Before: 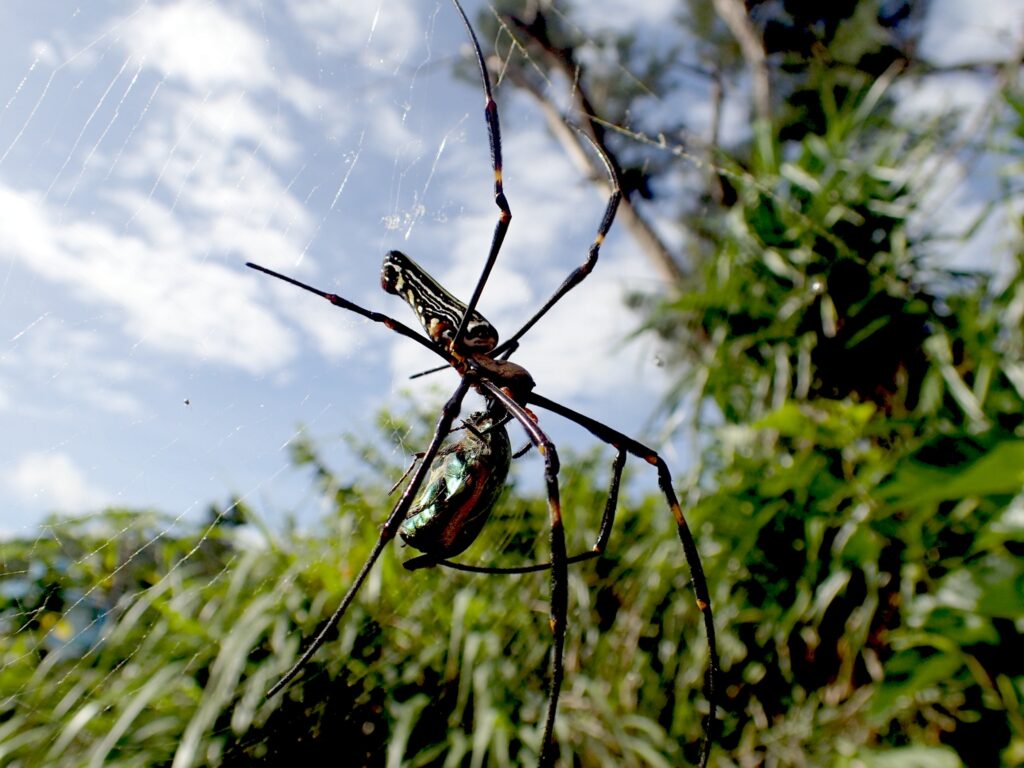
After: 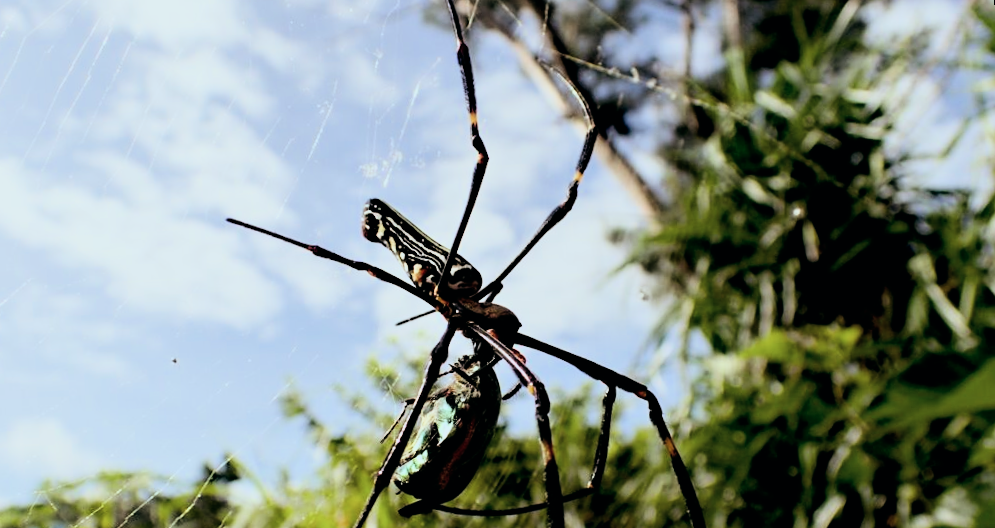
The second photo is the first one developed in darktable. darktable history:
color balance: lift [1, 0.994, 1.002, 1.006], gamma [0.957, 1.081, 1.016, 0.919], gain [0.97, 0.972, 1.01, 1.028], input saturation 91.06%, output saturation 79.8%
filmic rgb: black relative exposure -11.88 EV, white relative exposure 5.43 EV, threshold 3 EV, hardness 4.49, latitude 50%, contrast 1.14, color science v5 (2021), contrast in shadows safe, contrast in highlights safe, enable highlight reconstruction true
color balance rgb: perceptual saturation grading › global saturation 20%, global vibrance 20%
rotate and perspective: rotation -3°, crop left 0.031, crop right 0.968, crop top 0.07, crop bottom 0.93
tone equalizer: -8 EV 0.001 EV, -7 EV -0.002 EV, -6 EV 0.002 EV, -5 EV -0.03 EV, -4 EV -0.116 EV, -3 EV -0.169 EV, -2 EV 0.24 EV, -1 EV 0.702 EV, +0 EV 0.493 EV
crop: top 3.857%, bottom 21.132%
